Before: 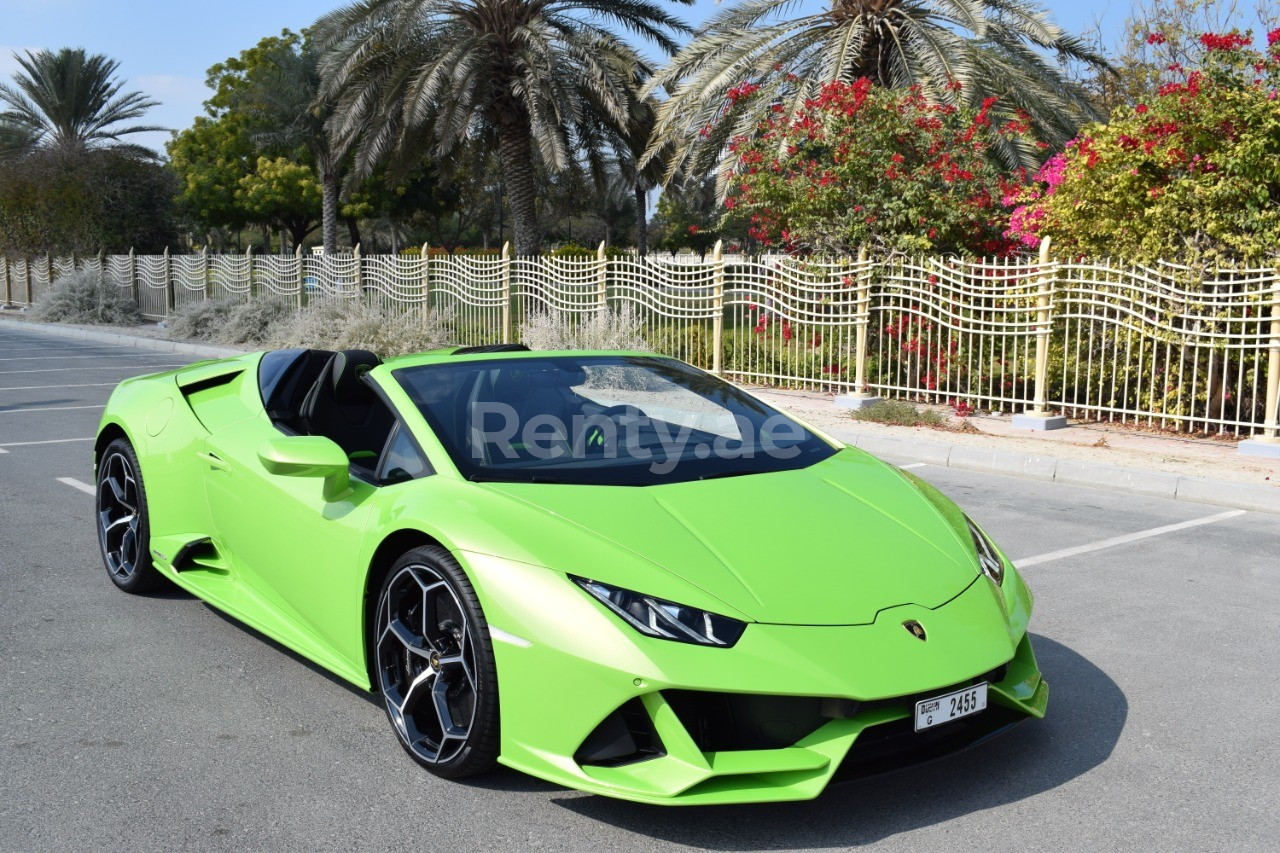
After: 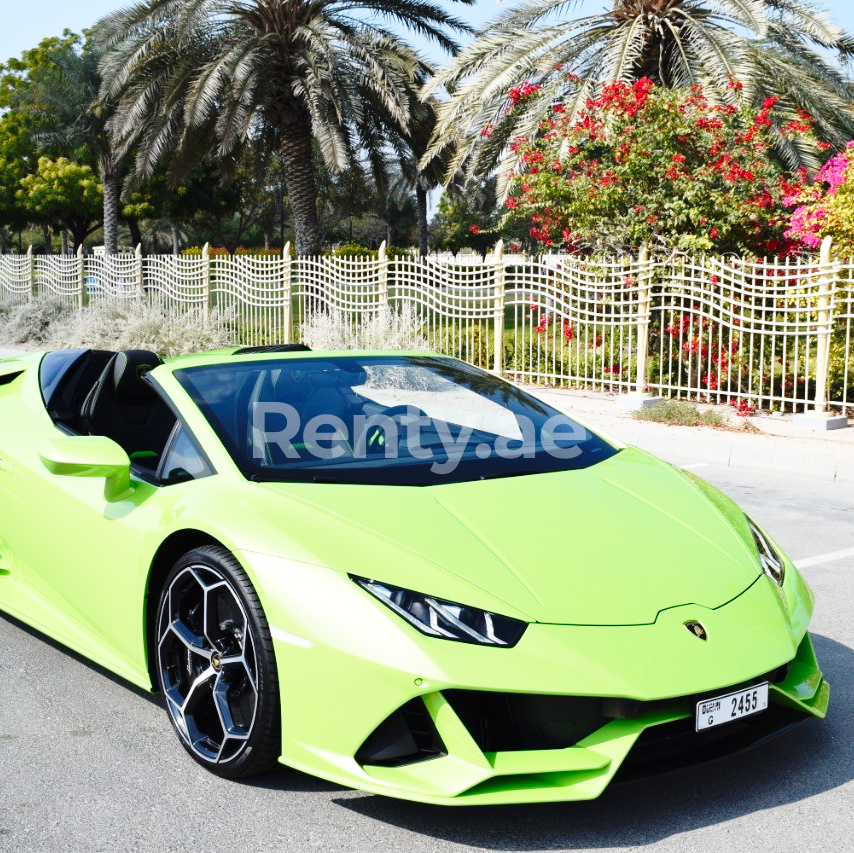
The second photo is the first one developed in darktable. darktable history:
base curve: curves: ch0 [(0, 0) (0.028, 0.03) (0.121, 0.232) (0.46, 0.748) (0.859, 0.968) (1, 1)], preserve colors none
crop: left 17.129%, right 16.14%
